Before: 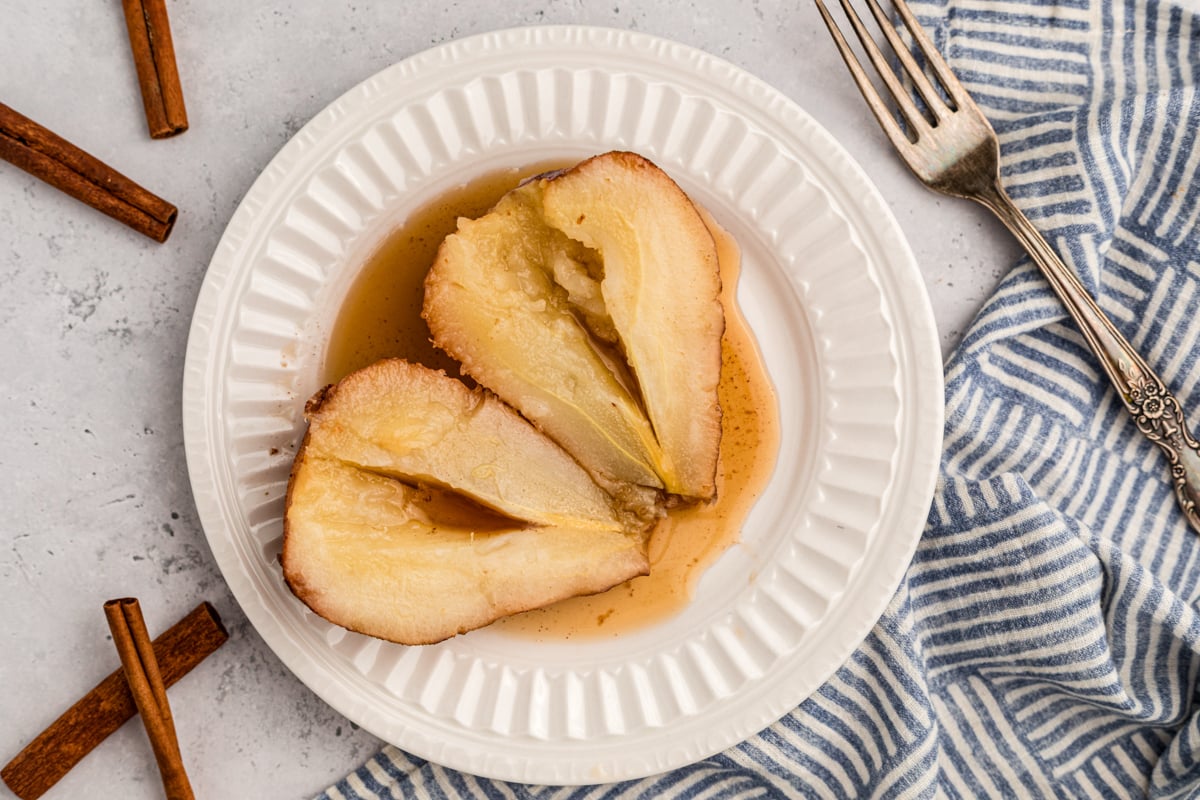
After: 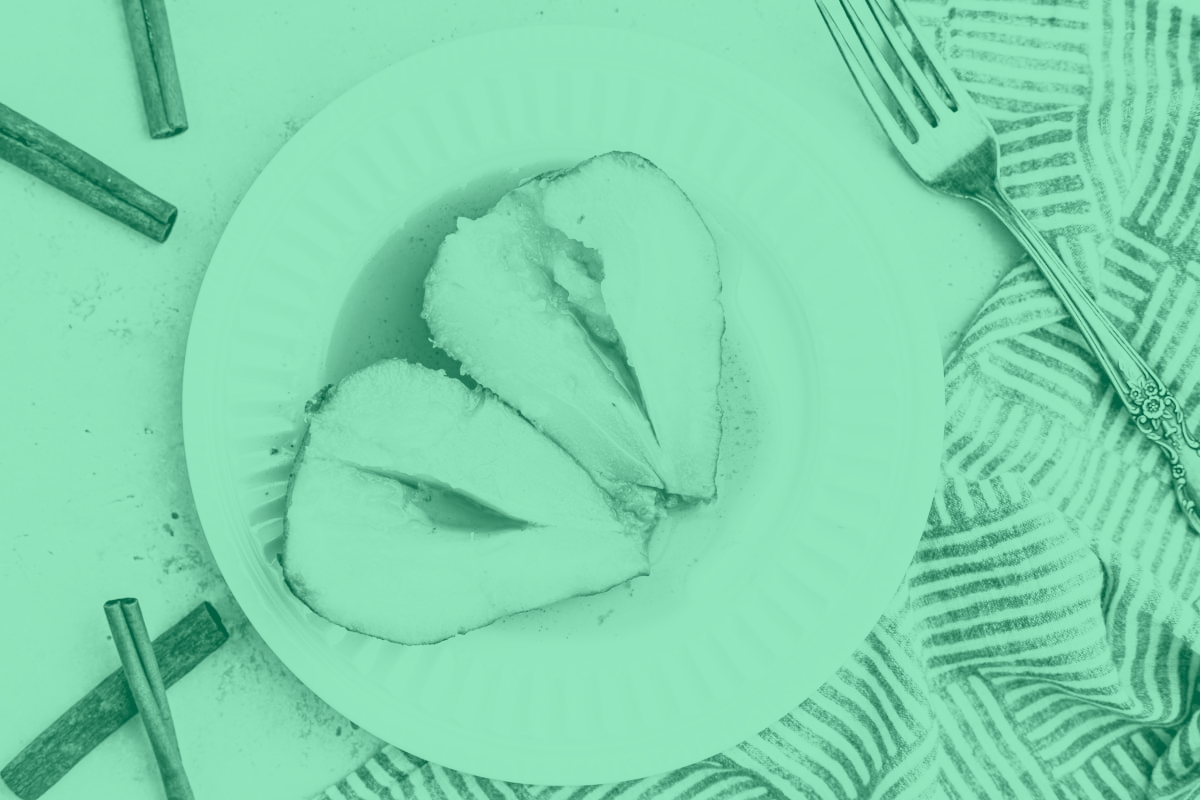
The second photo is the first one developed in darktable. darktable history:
colorize: hue 147.6°, saturation 65%, lightness 21.64%
base curve: curves: ch0 [(0, 0) (0.012, 0.01) (0.073, 0.168) (0.31, 0.711) (0.645, 0.957) (1, 1)], preserve colors none
